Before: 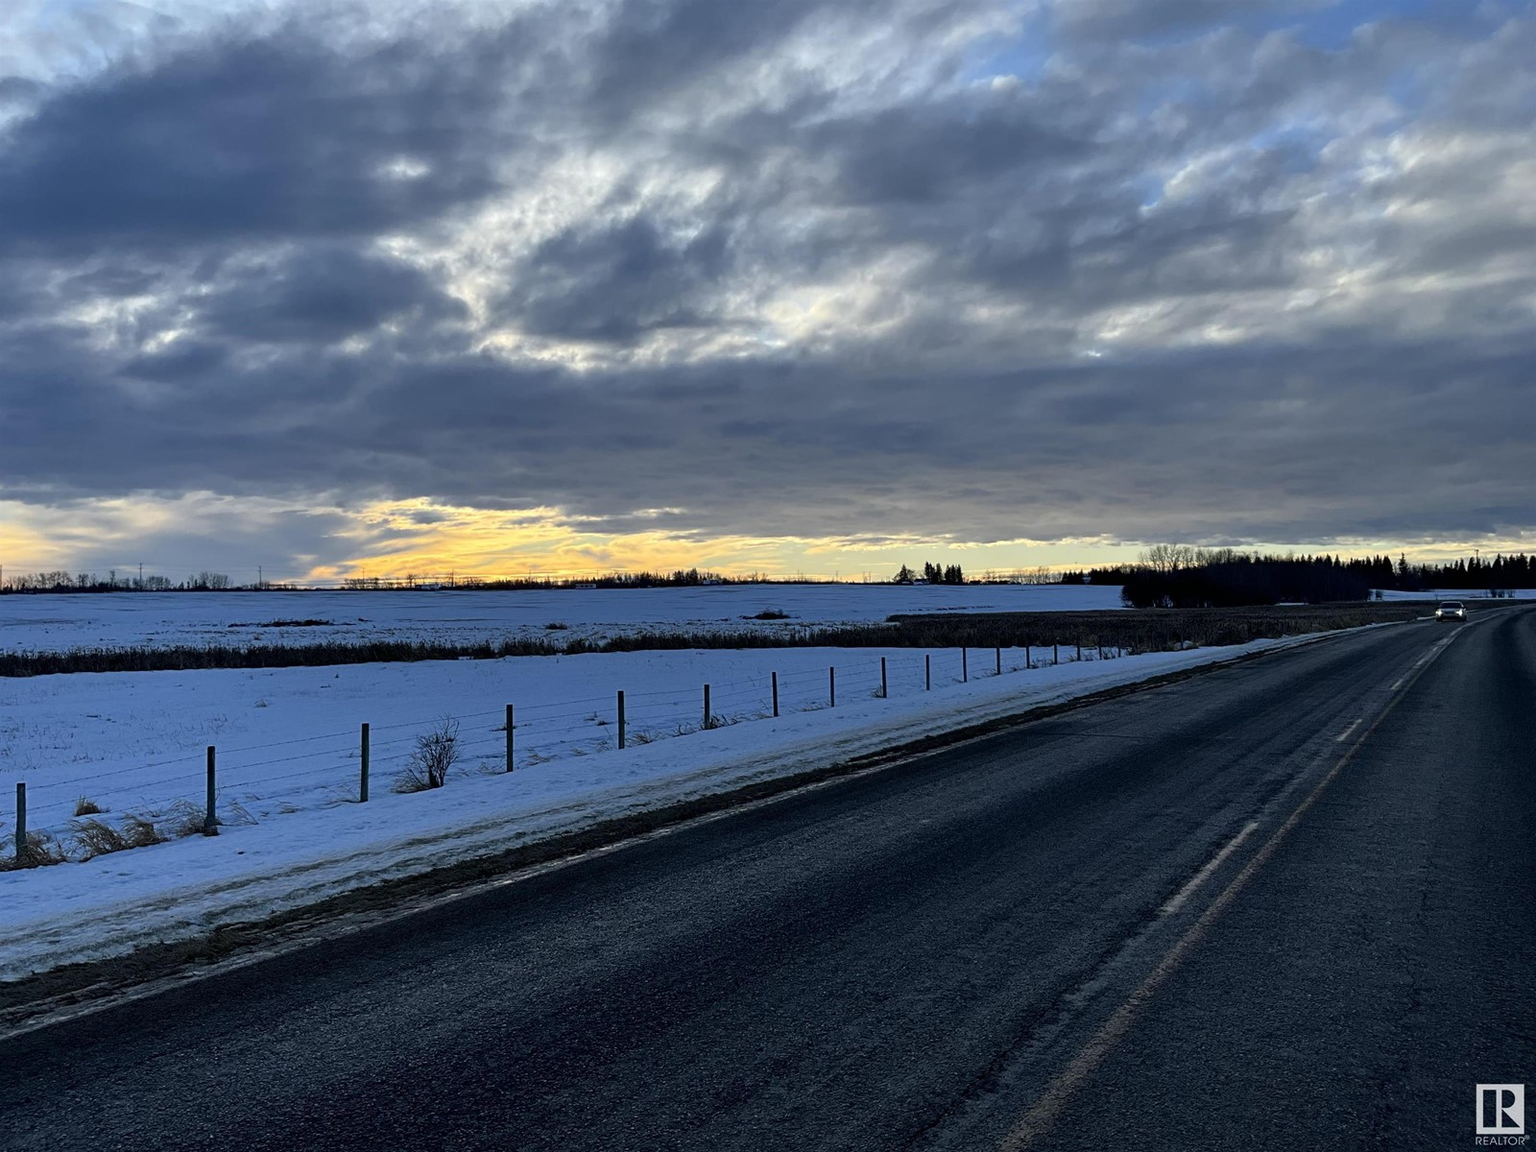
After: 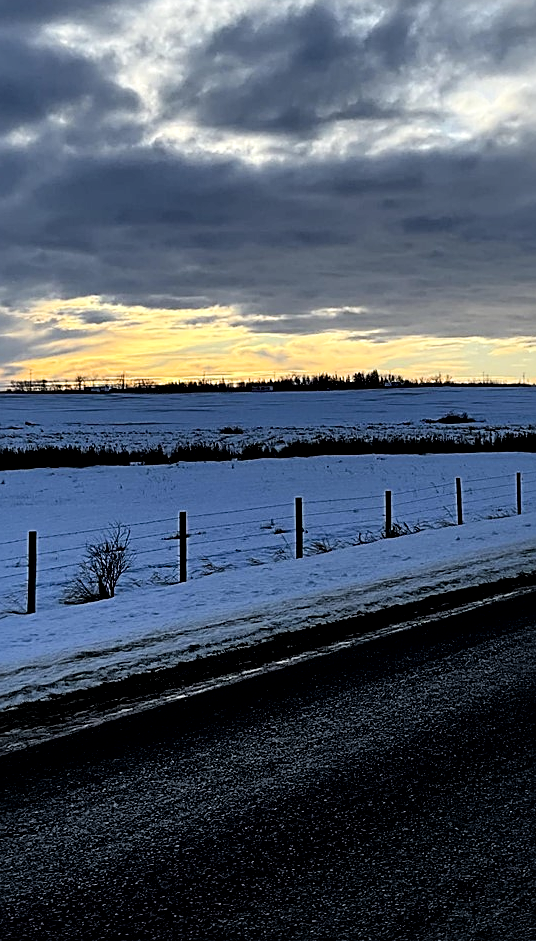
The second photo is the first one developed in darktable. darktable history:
crop and rotate: left 21.77%, top 18.528%, right 44.676%, bottom 2.997%
local contrast: mode bilateral grid, contrast 25, coarseness 60, detail 151%, midtone range 0.2
sharpen: on, module defaults
filmic rgb: black relative exposure -4.91 EV, white relative exposure 2.84 EV, hardness 3.7
